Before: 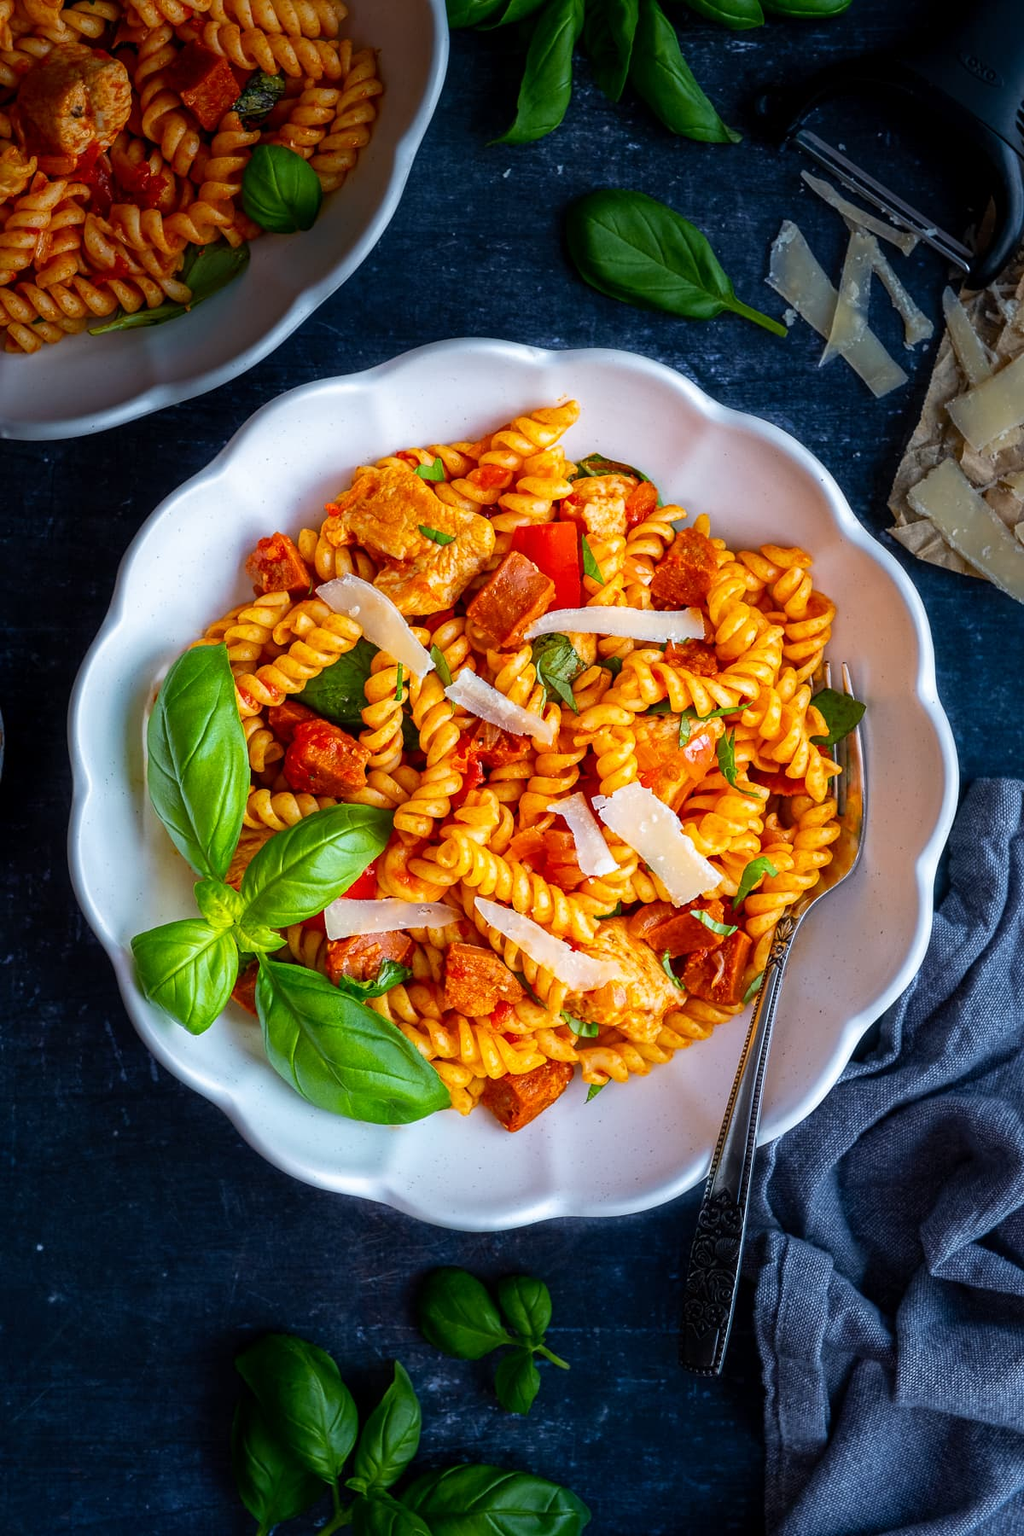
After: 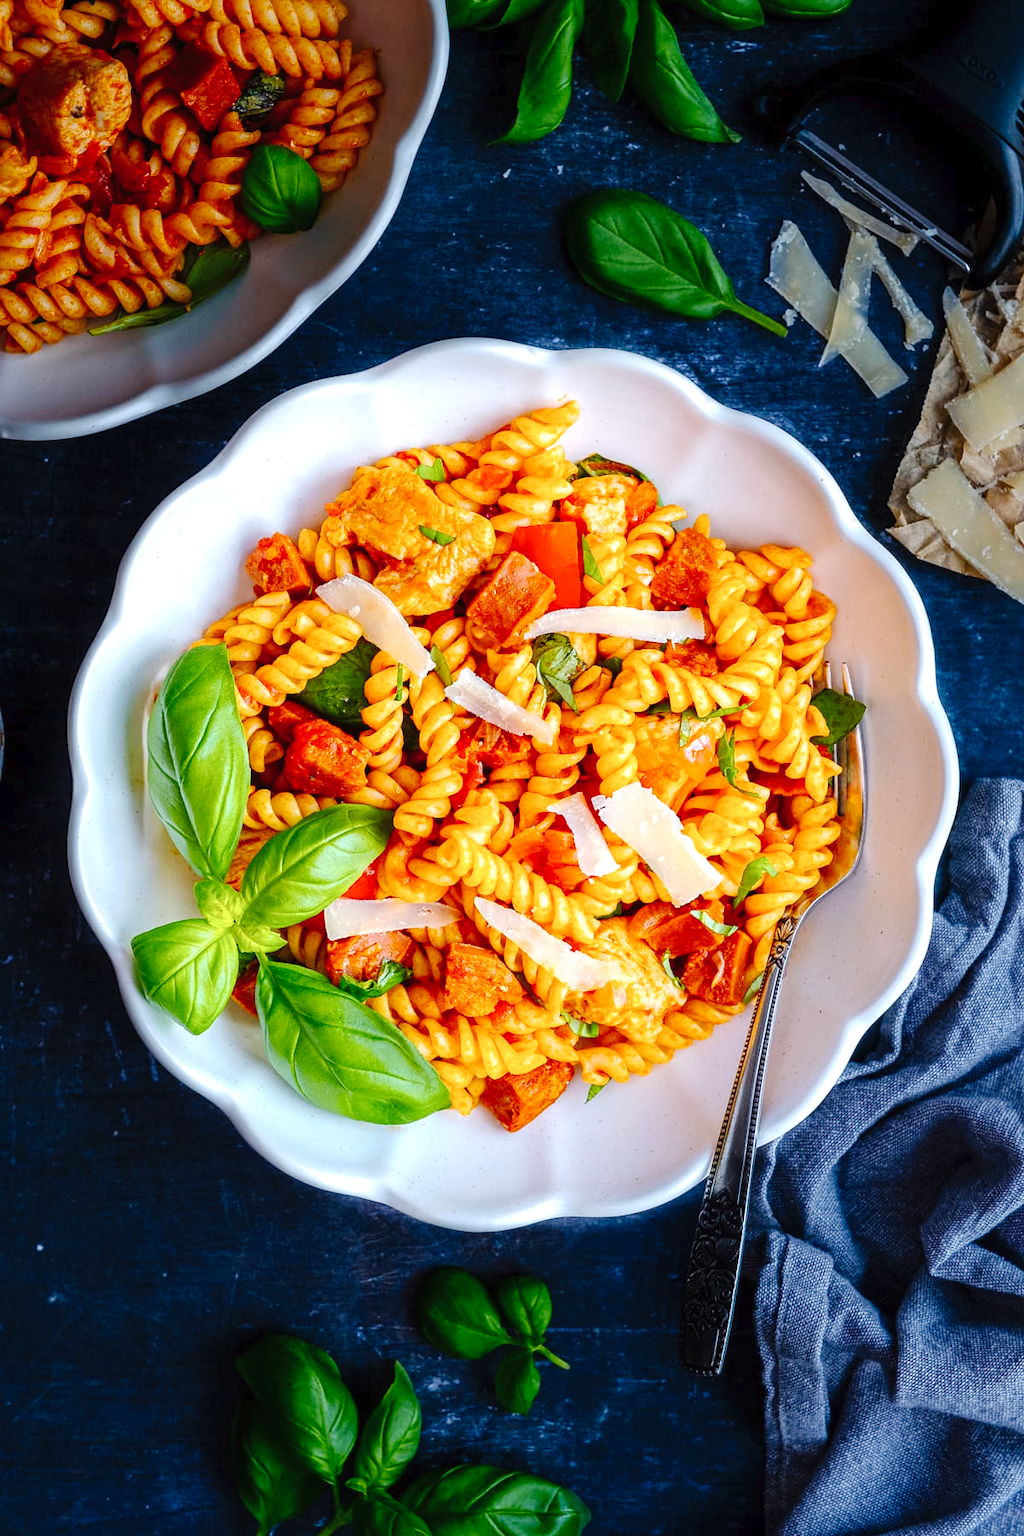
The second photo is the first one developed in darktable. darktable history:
tone curve: curves: ch0 [(0, 0) (0.003, 0.015) (0.011, 0.021) (0.025, 0.032) (0.044, 0.046) (0.069, 0.062) (0.1, 0.08) (0.136, 0.117) (0.177, 0.165) (0.224, 0.221) (0.277, 0.298) (0.335, 0.385) (0.399, 0.469) (0.468, 0.558) (0.543, 0.637) (0.623, 0.708) (0.709, 0.771) (0.801, 0.84) (0.898, 0.907) (1, 1)], preserve colors none
exposure: exposure 0.375 EV, compensate highlight preservation false
